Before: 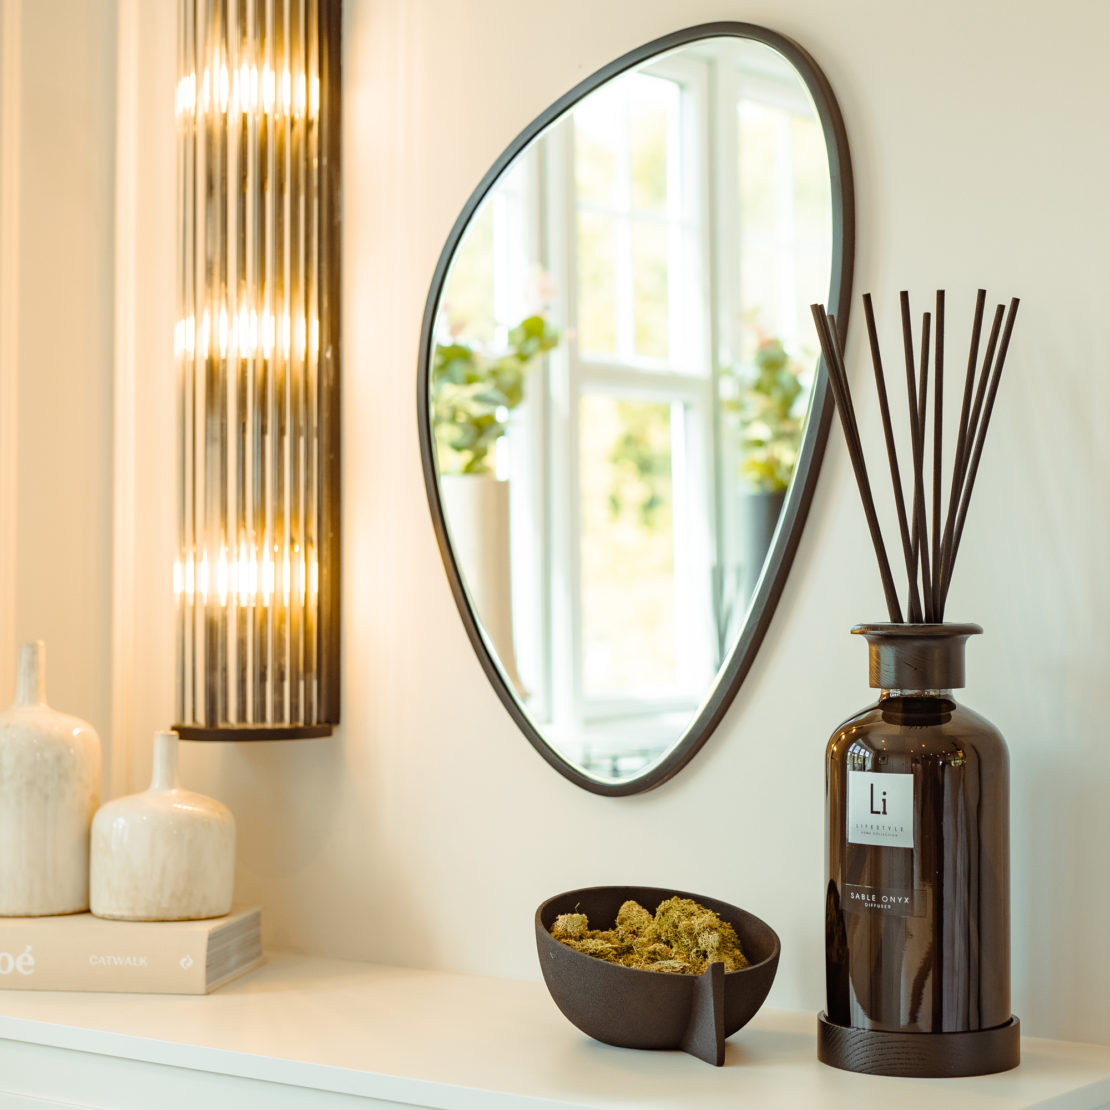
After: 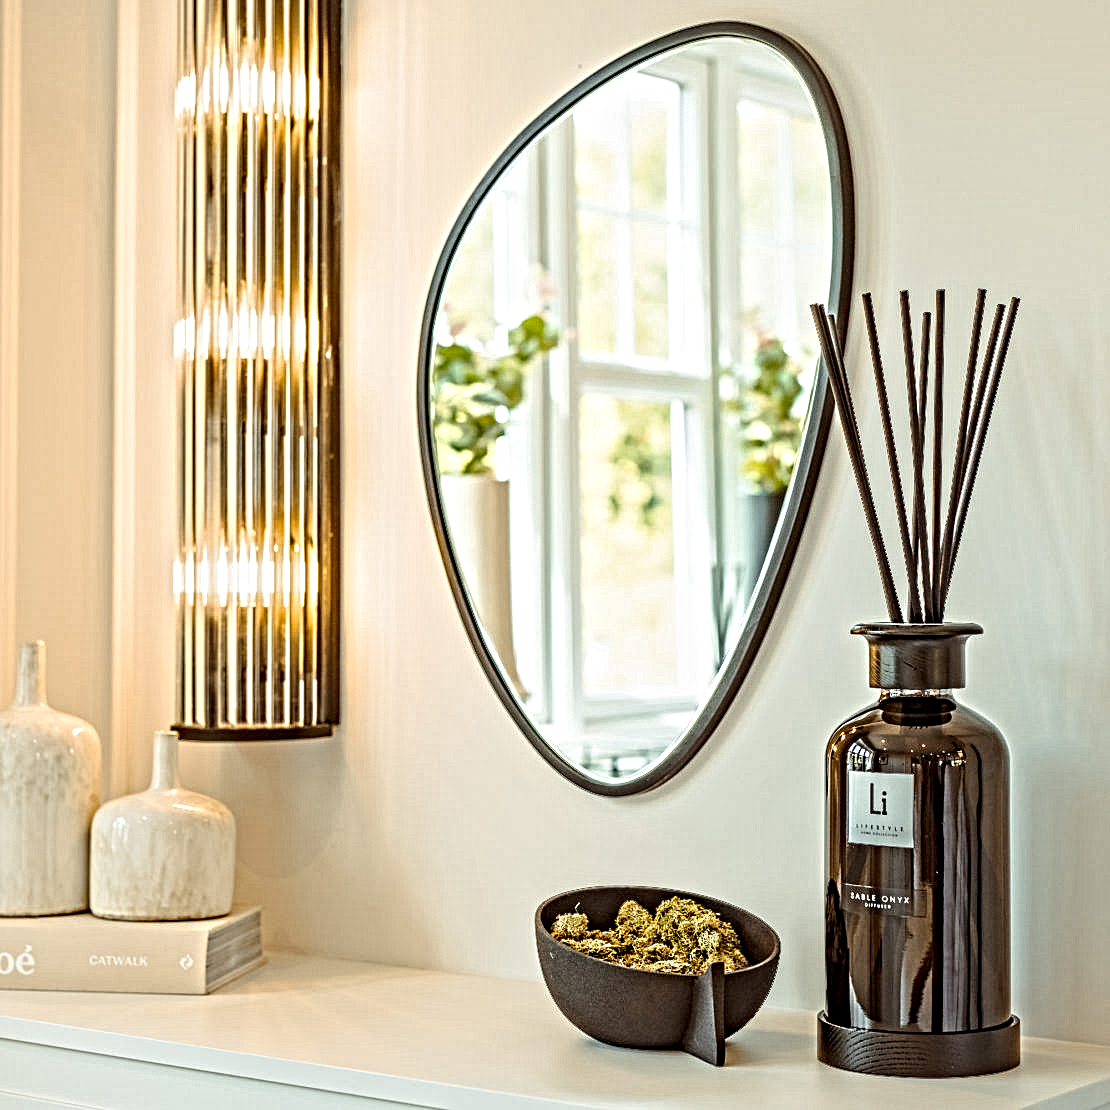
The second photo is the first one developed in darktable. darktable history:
contrast equalizer: octaves 7, y [[0.406, 0.494, 0.589, 0.753, 0.877, 0.999], [0.5 ×6], [0.5 ×6], [0 ×6], [0 ×6]]
